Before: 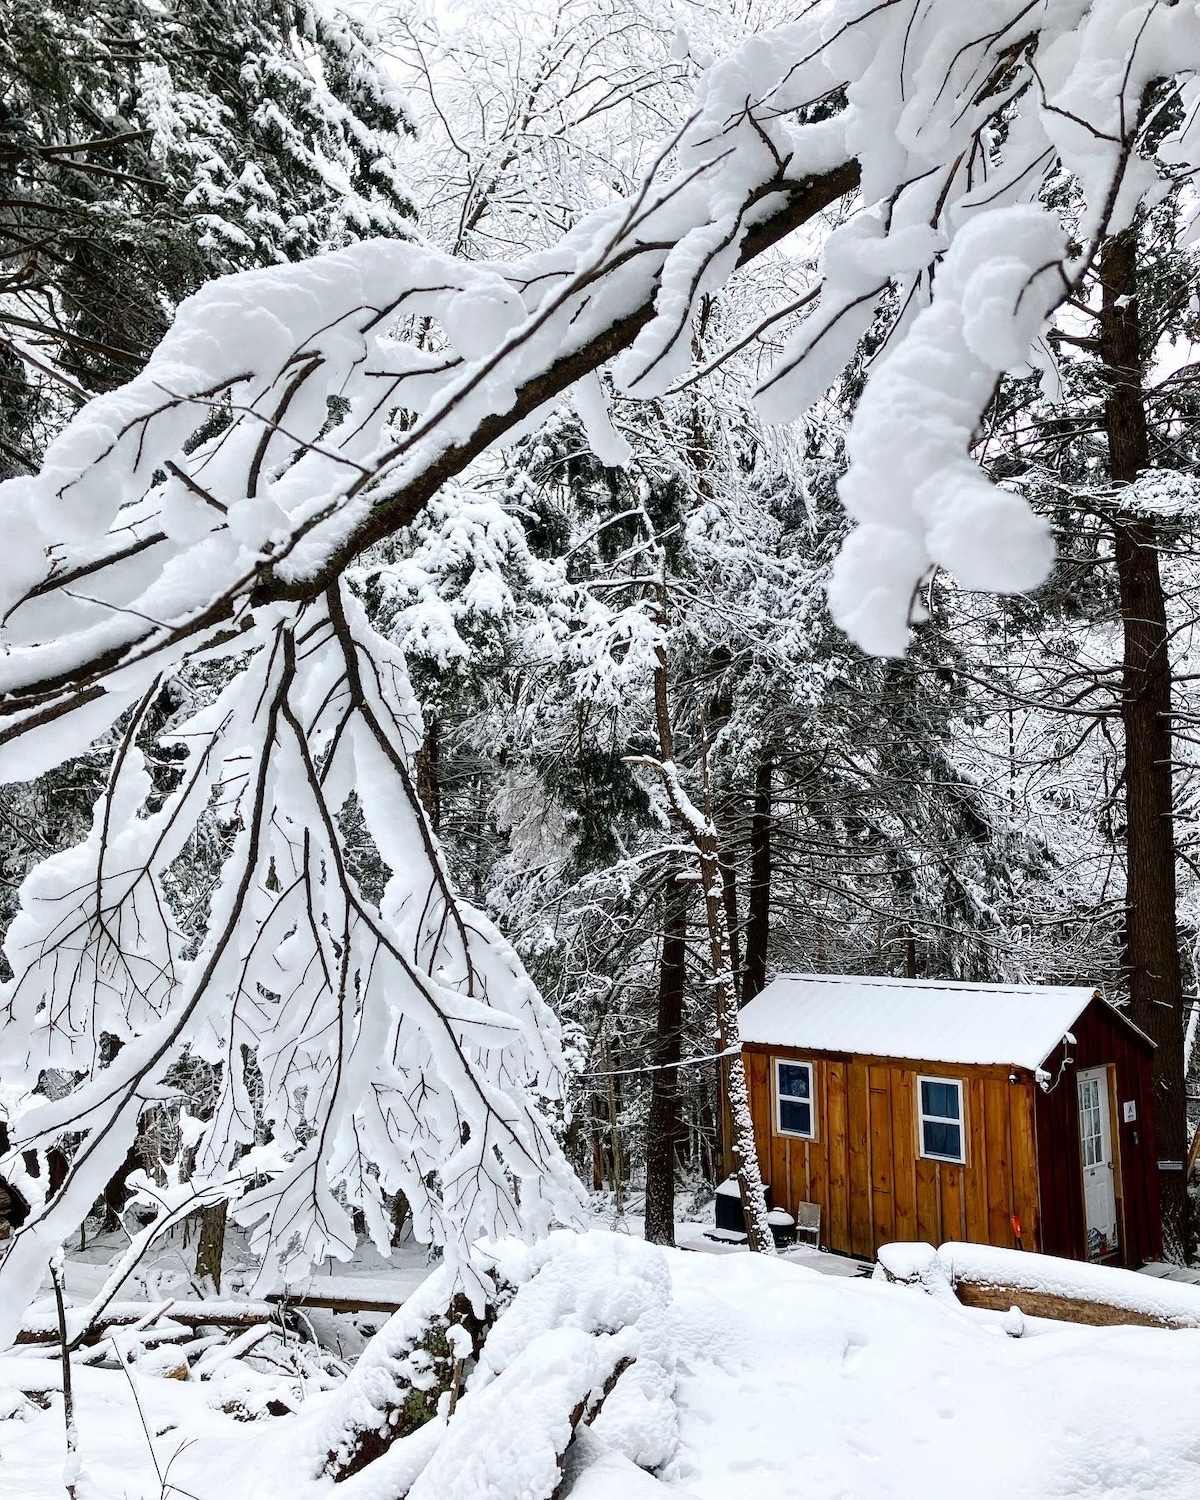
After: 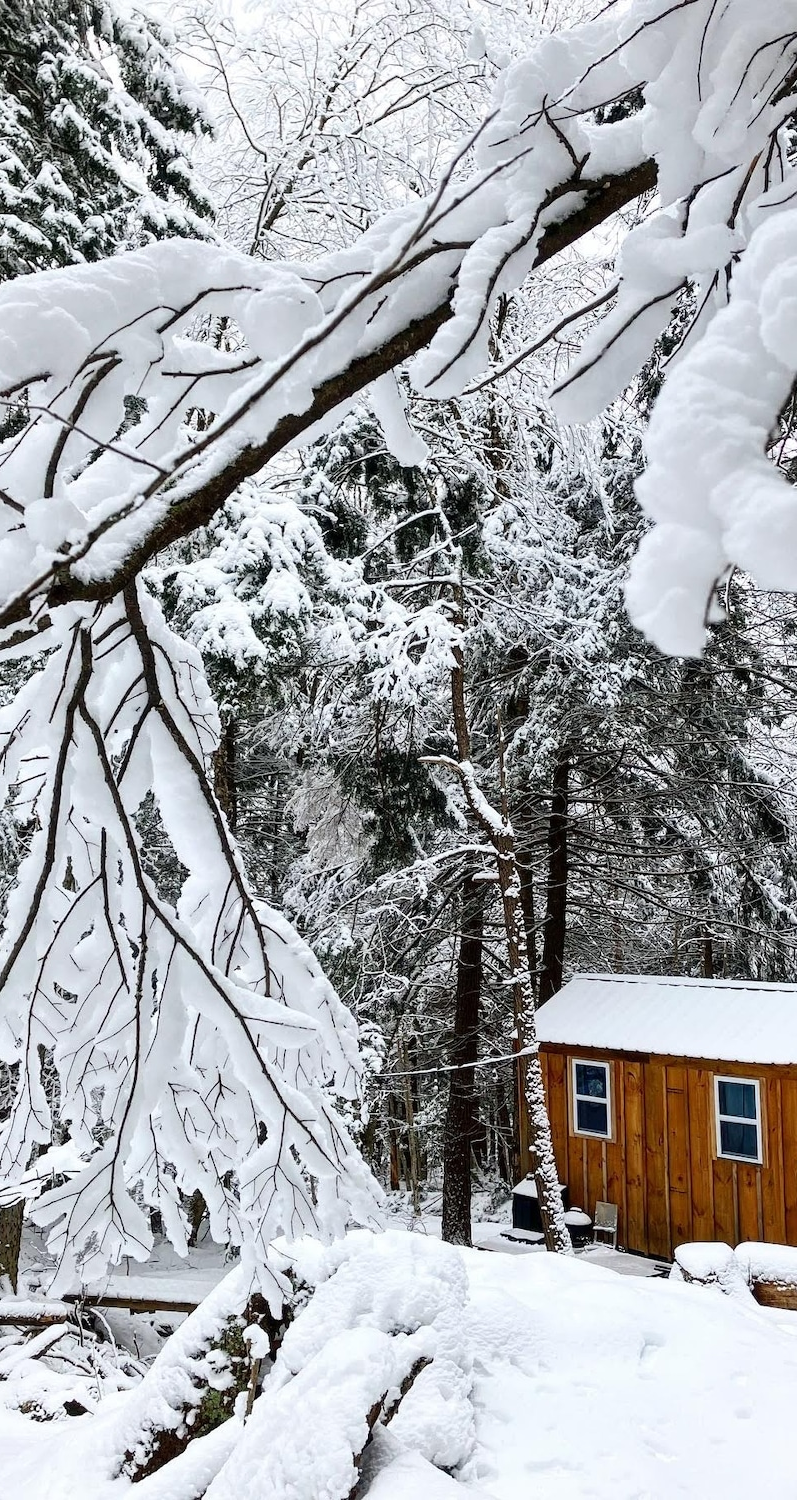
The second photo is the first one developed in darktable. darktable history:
crop: left 16.996%, right 16.508%
